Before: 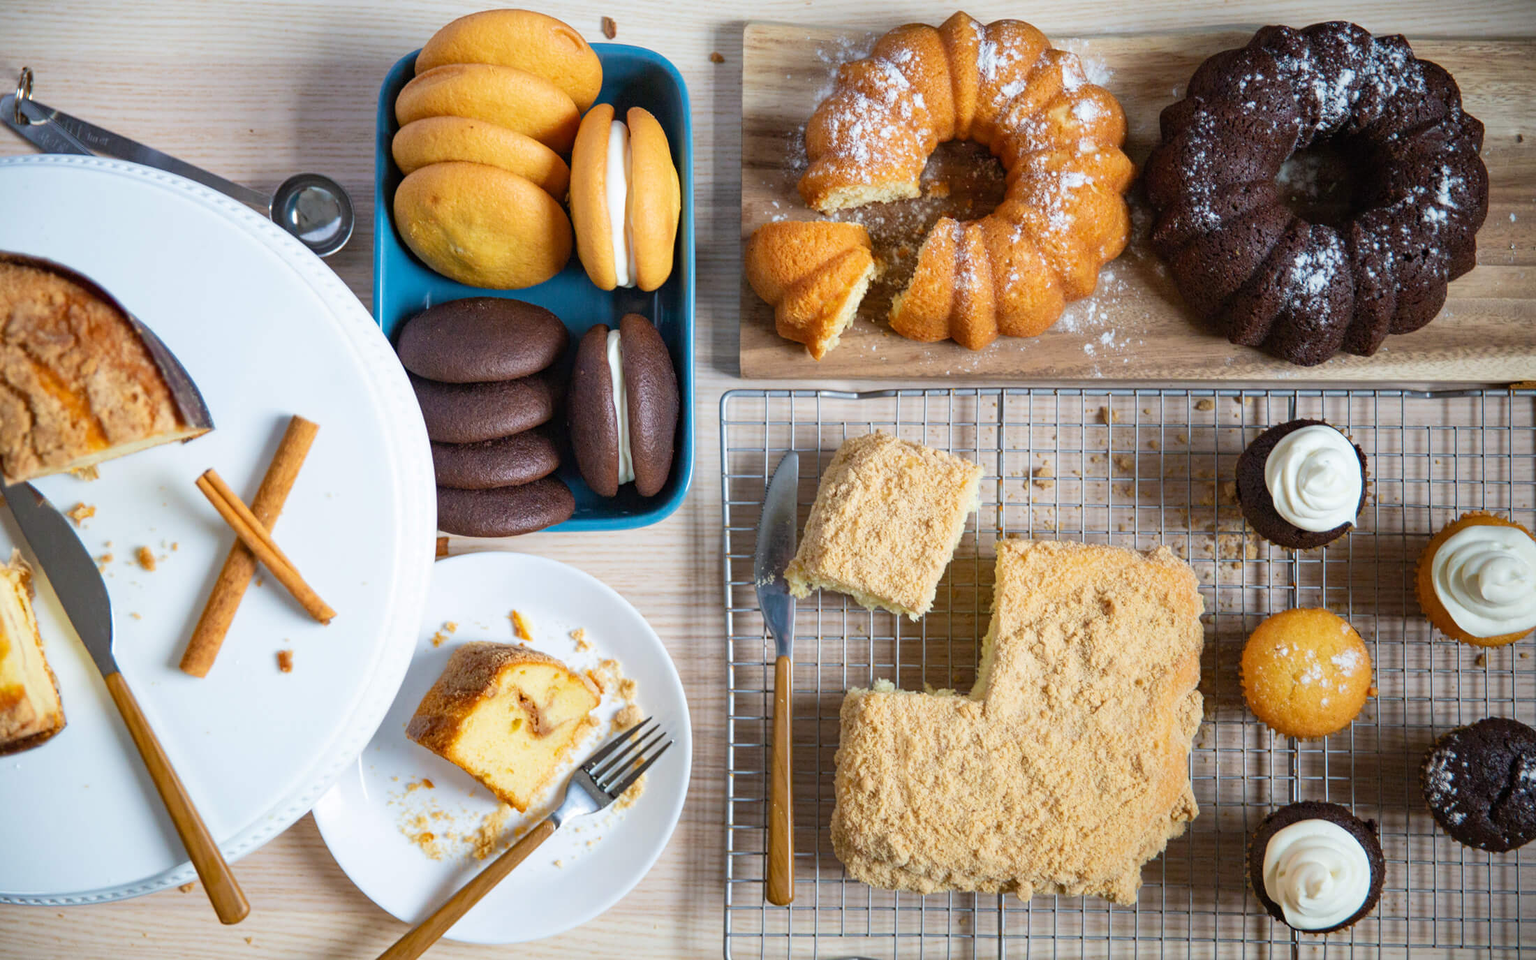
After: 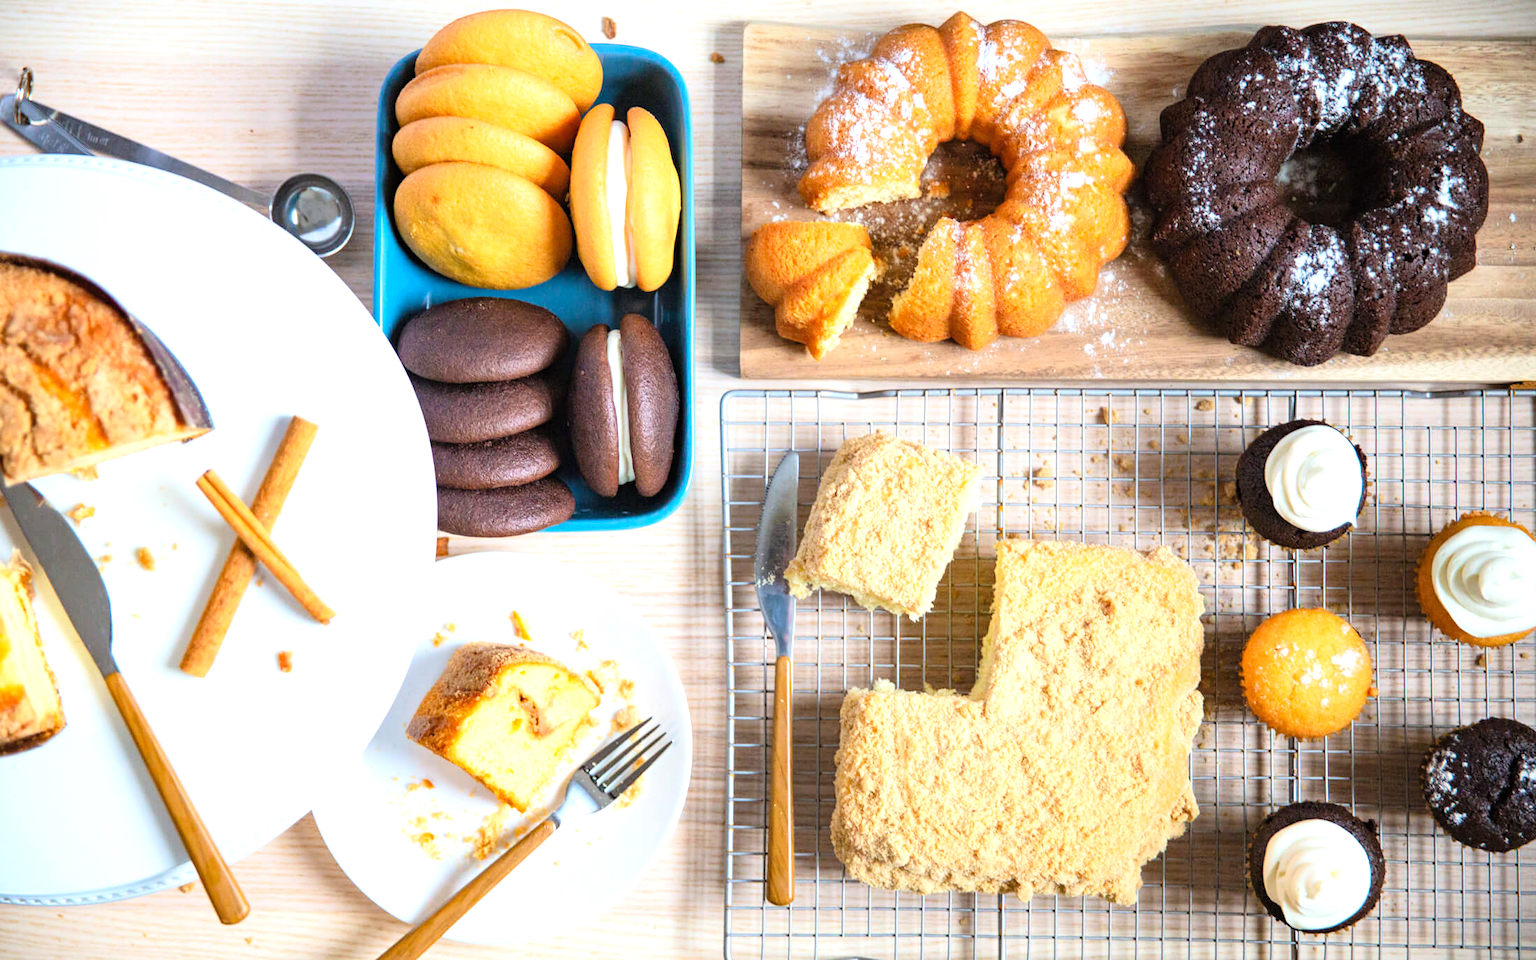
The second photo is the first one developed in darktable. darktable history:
tone curve: curves: ch0 [(0, 0) (0.004, 0.001) (0.133, 0.112) (0.325, 0.362) (0.832, 0.893) (1, 1)], color space Lab, linked channels, preserve colors none
exposure: black level correction 0, exposure 0.7 EV, compensate exposure bias true, compensate highlight preservation false
